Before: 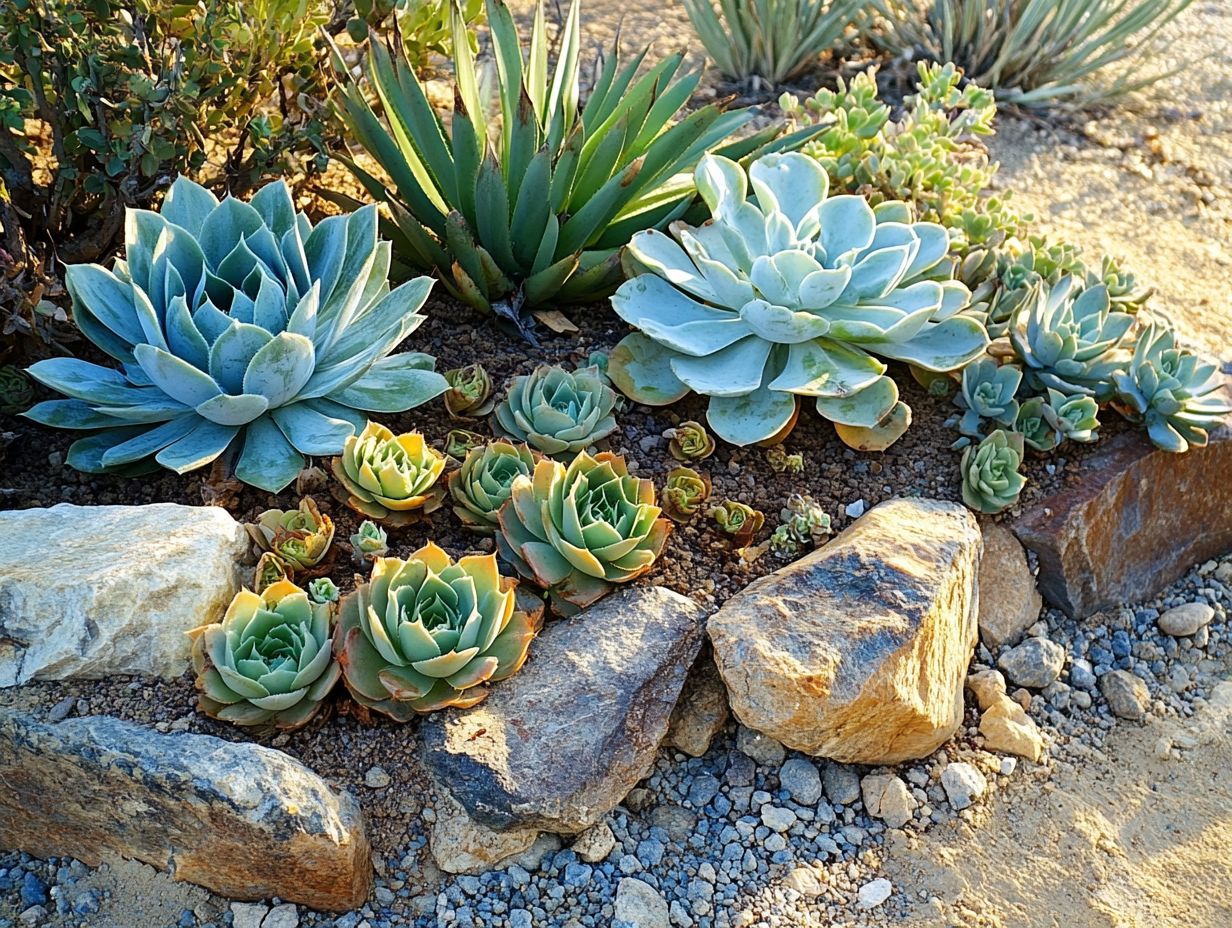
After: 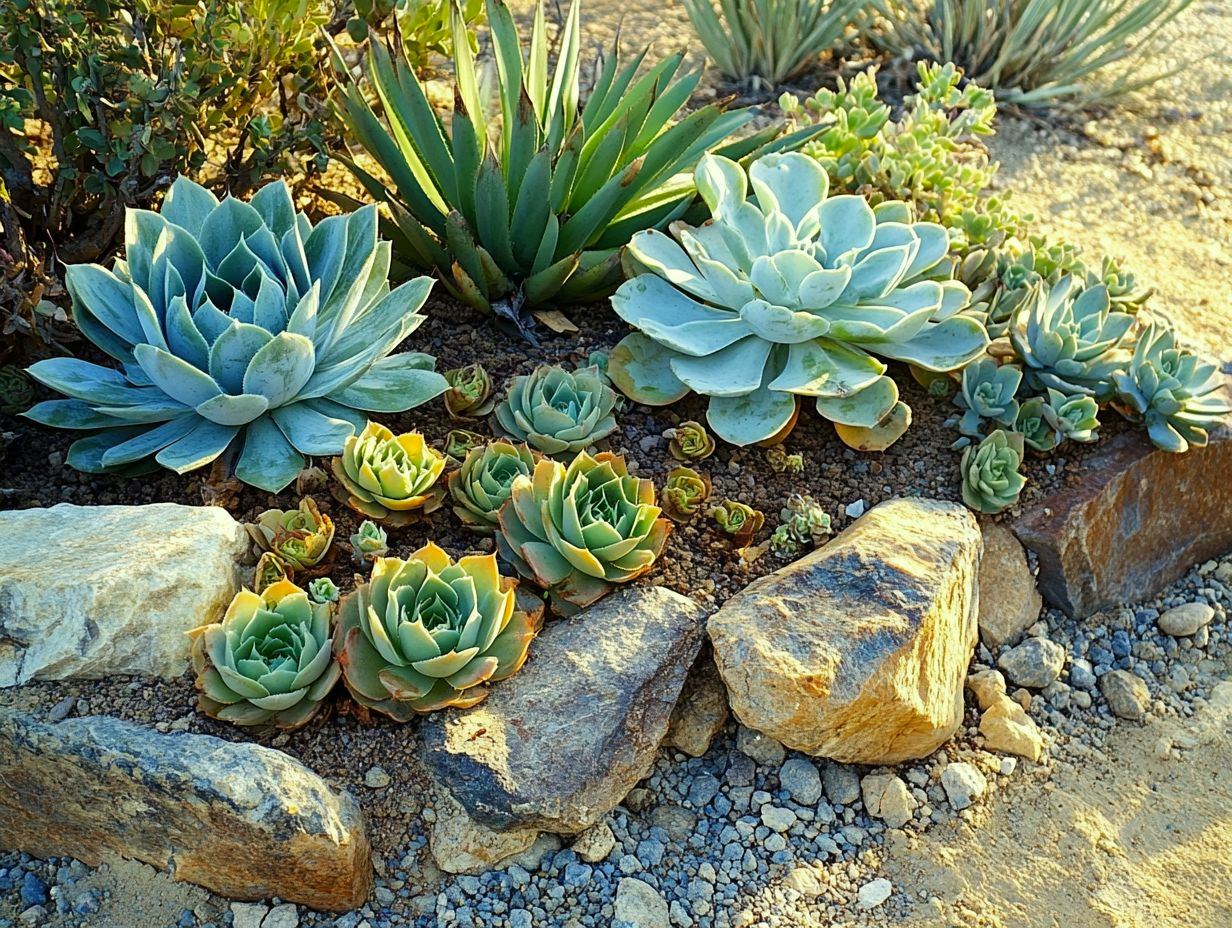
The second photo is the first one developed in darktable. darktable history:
color correction: highlights a* -5.94, highlights b* 11.19
